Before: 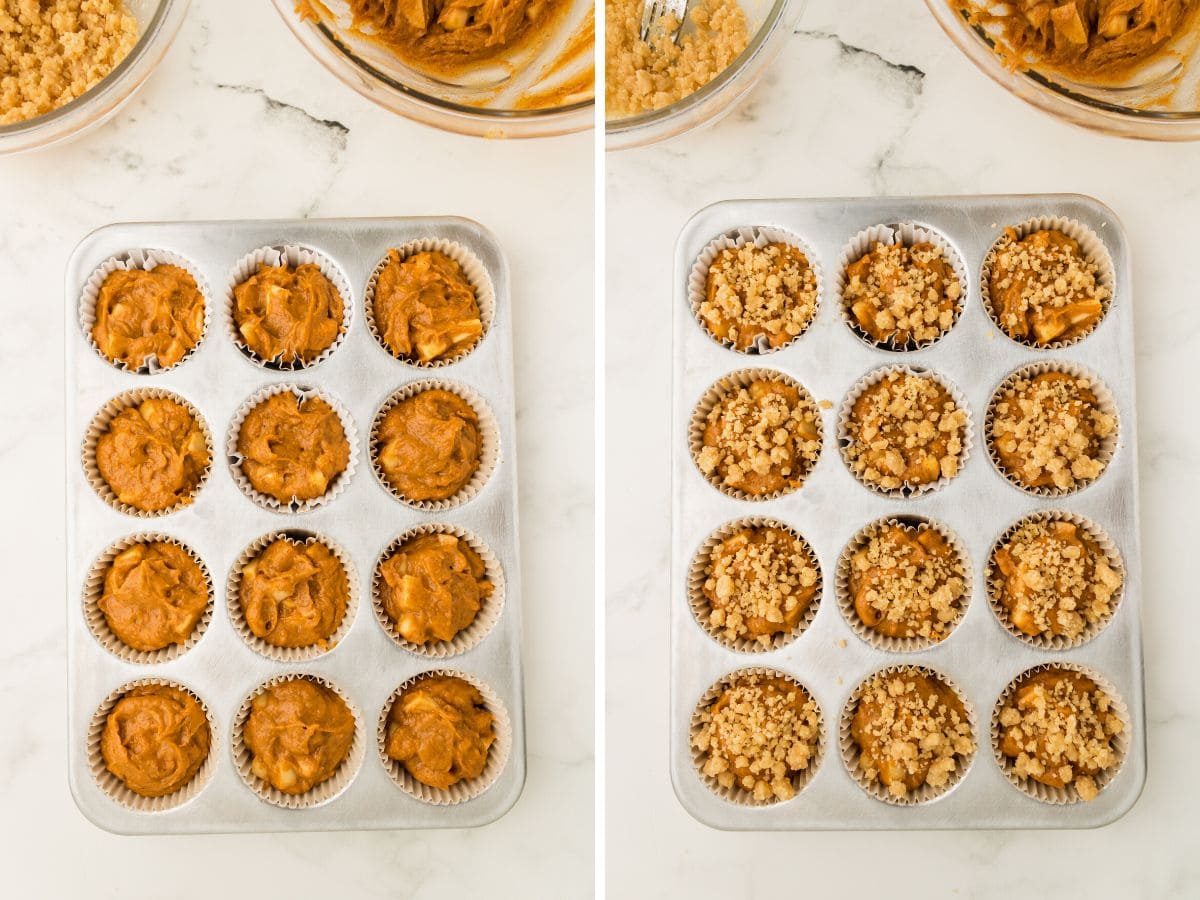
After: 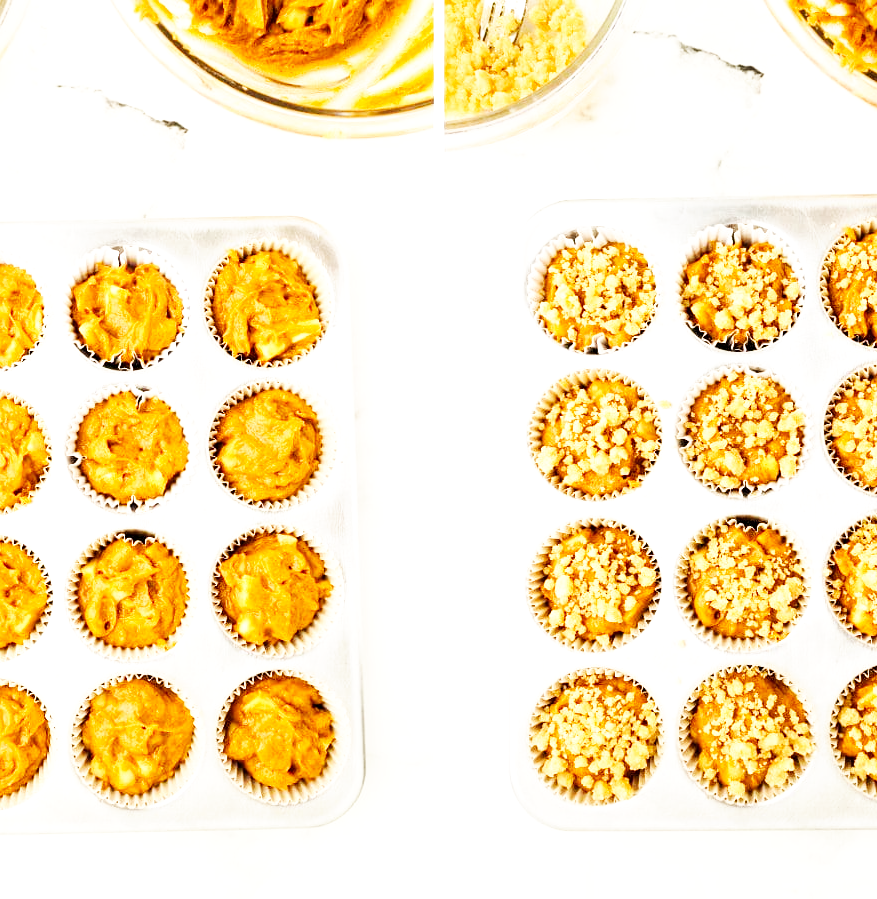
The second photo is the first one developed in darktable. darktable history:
local contrast: highlights 106%, shadows 100%, detail 119%, midtone range 0.2
crop: left 13.429%, right 13.433%
exposure: exposure 0.175 EV, compensate highlight preservation false
base curve: curves: ch0 [(0, 0) (0.007, 0.004) (0.027, 0.03) (0.046, 0.07) (0.207, 0.54) (0.442, 0.872) (0.673, 0.972) (1, 1)], preserve colors none
contrast equalizer: y [[0.5 ×6], [0.5 ×6], [0.975, 0.964, 0.925, 0.865, 0.793, 0.721], [0 ×6], [0 ×6]], mix 0.316
